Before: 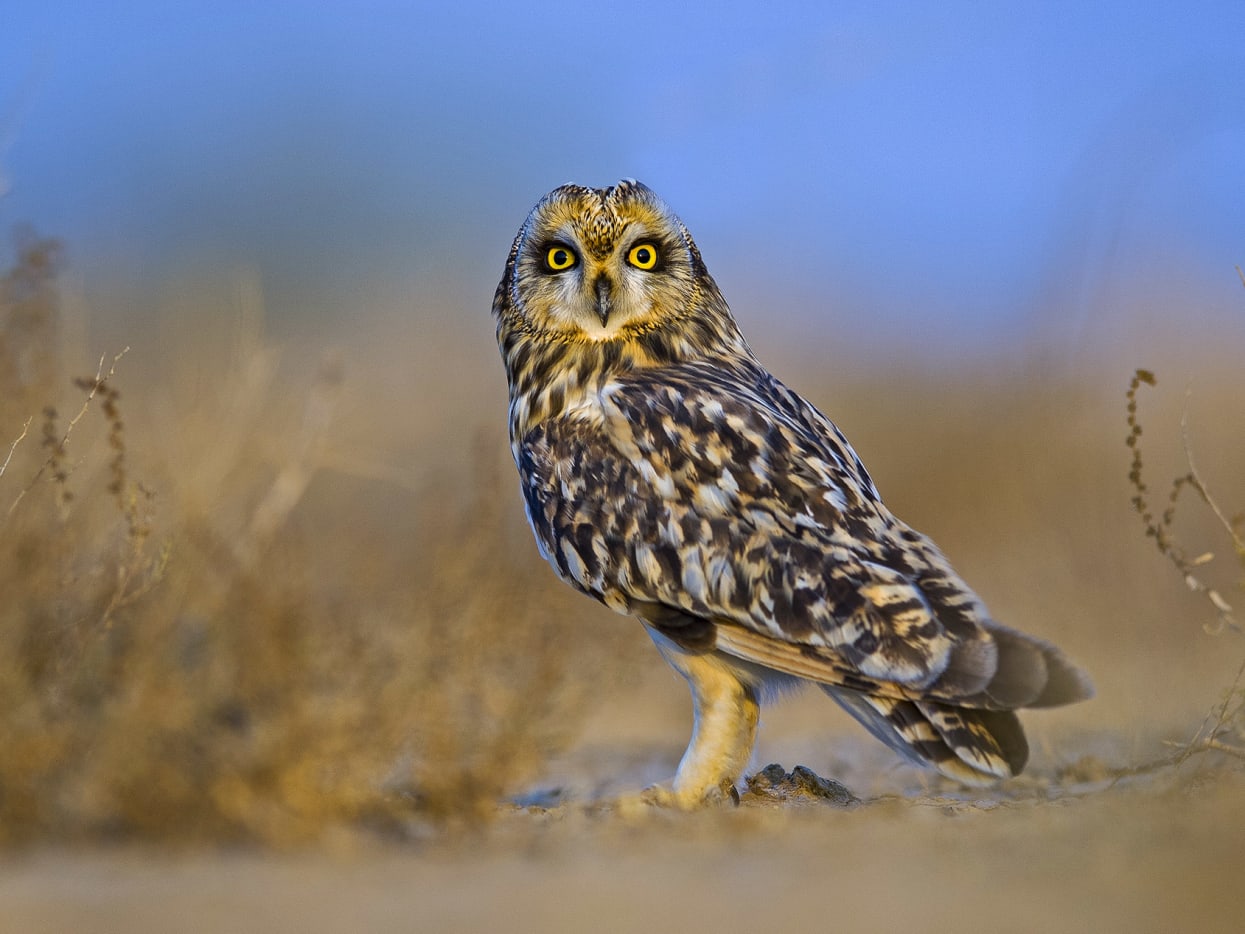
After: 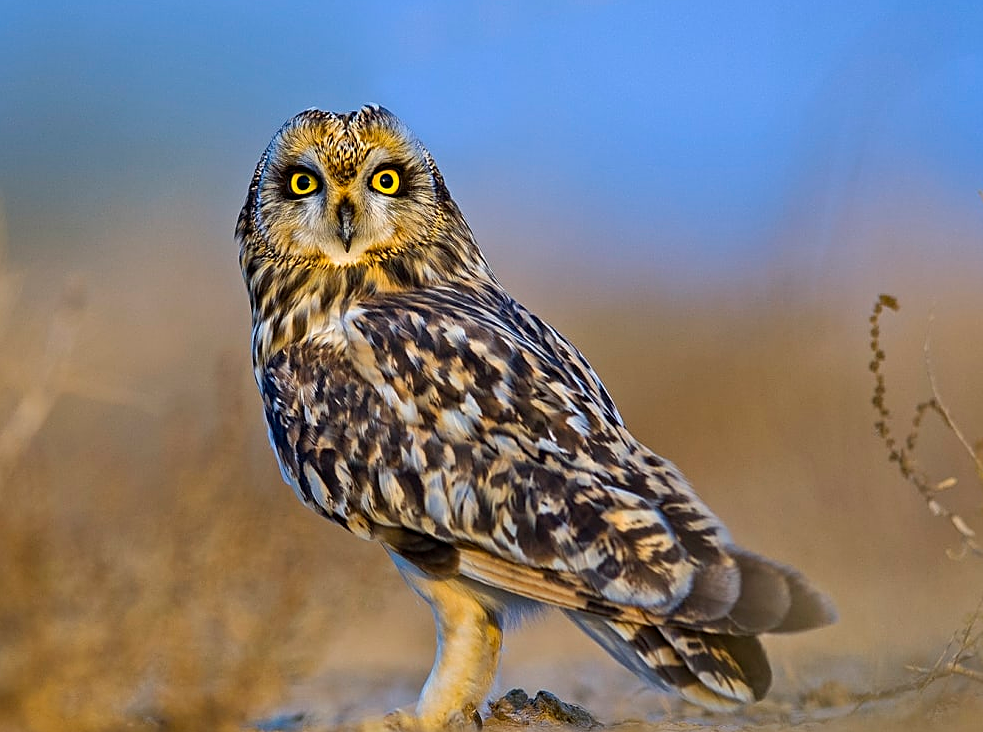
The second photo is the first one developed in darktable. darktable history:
sharpen: on, module defaults
crop and rotate: left 20.653%, top 8.086%, right 0.387%, bottom 13.49%
